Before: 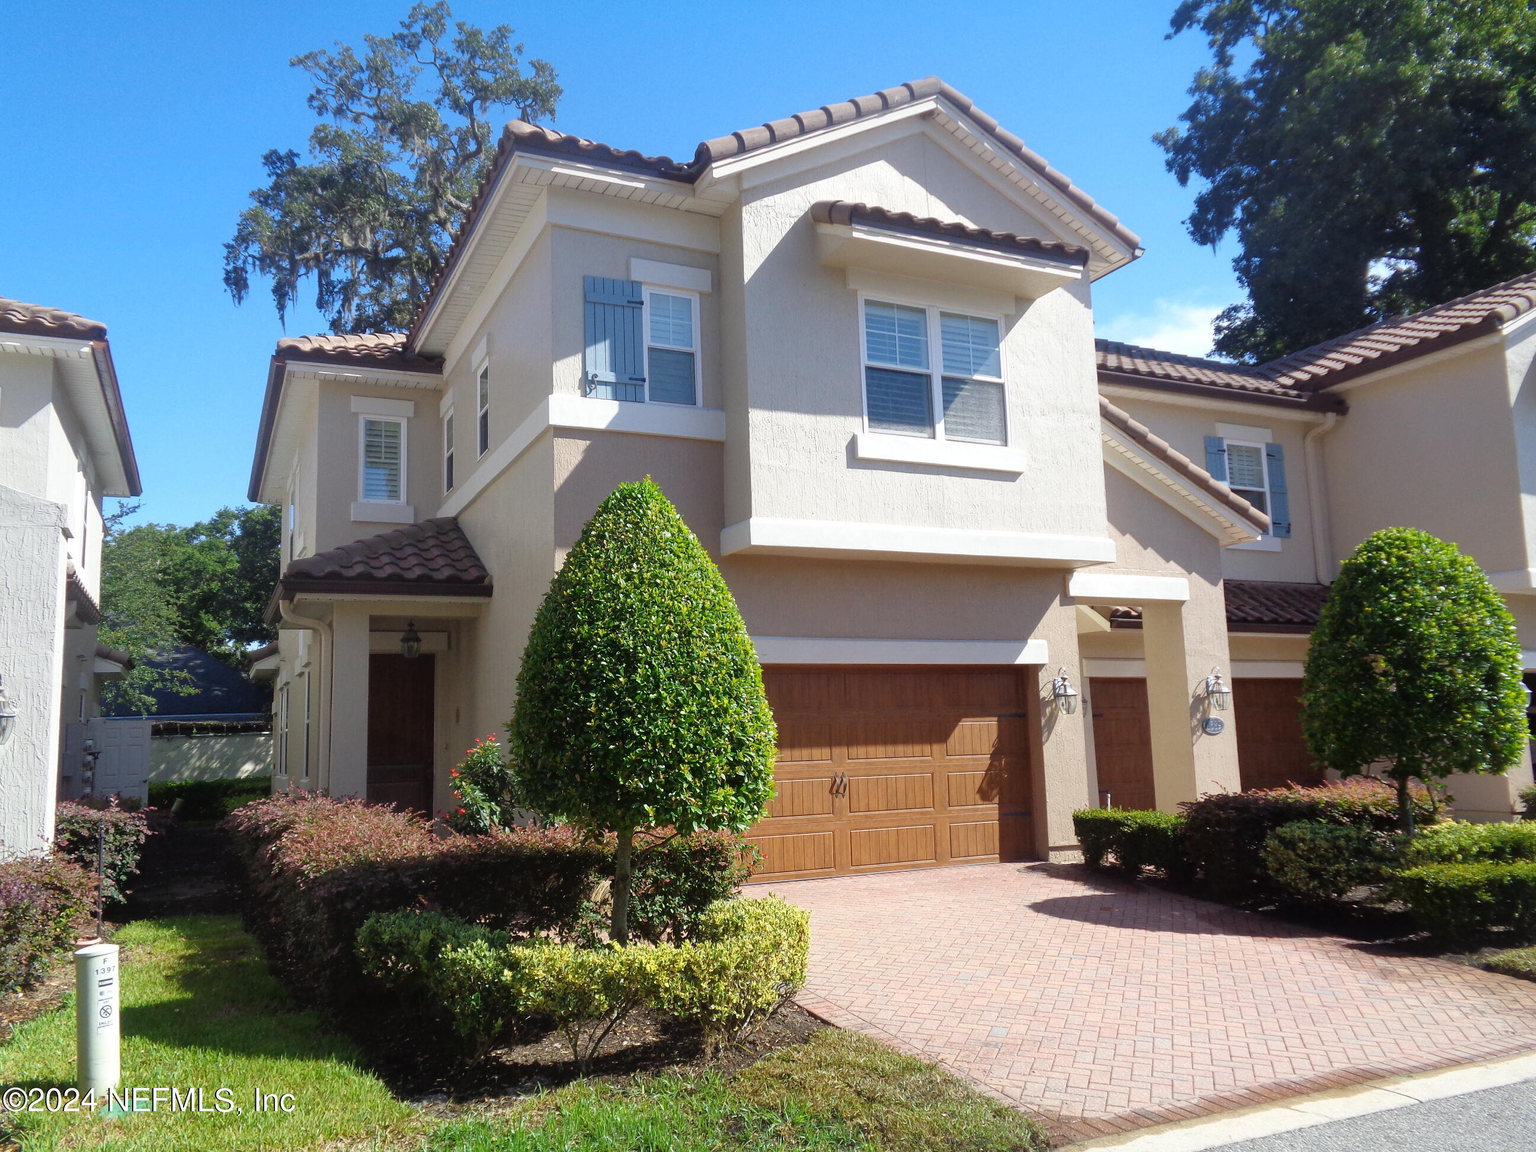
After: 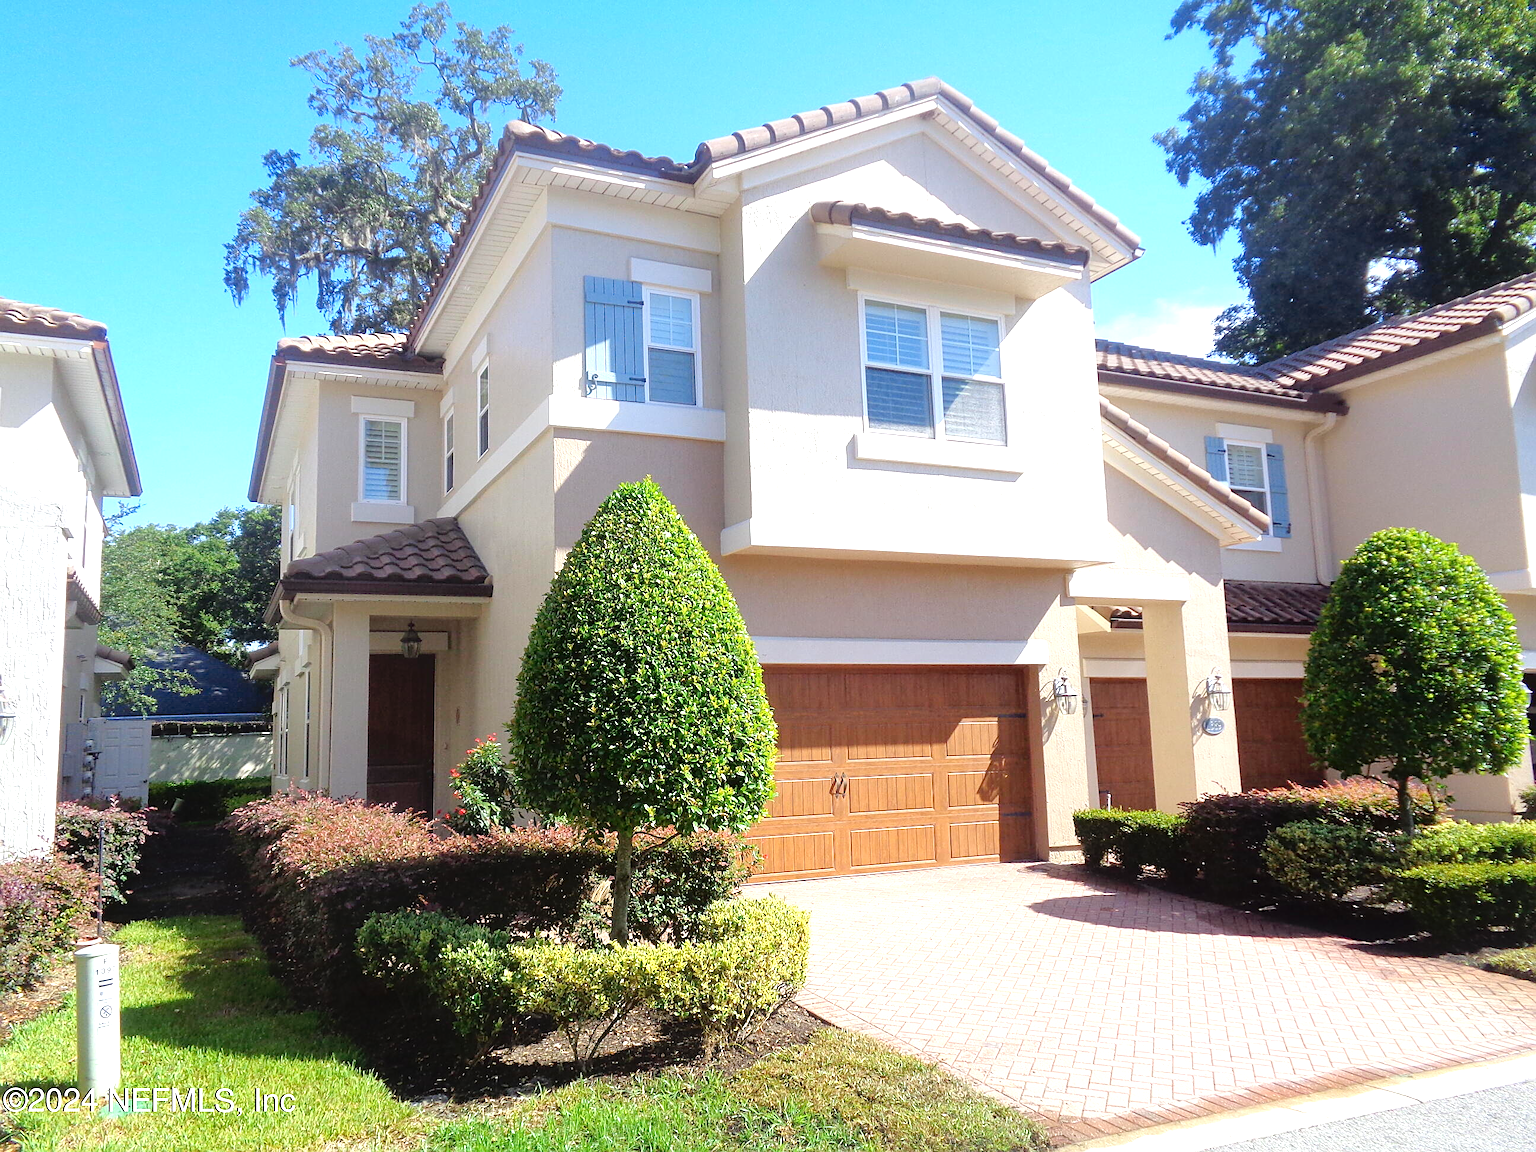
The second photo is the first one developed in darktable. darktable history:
levels: white 99.97%, levels [0, 0.445, 1]
sharpen: on, module defaults
tone equalizer: -8 EV -0.782 EV, -7 EV -0.726 EV, -6 EV -0.575 EV, -5 EV -0.383 EV, -3 EV 0.402 EV, -2 EV 0.6 EV, -1 EV 0.69 EV, +0 EV 0.739 EV
